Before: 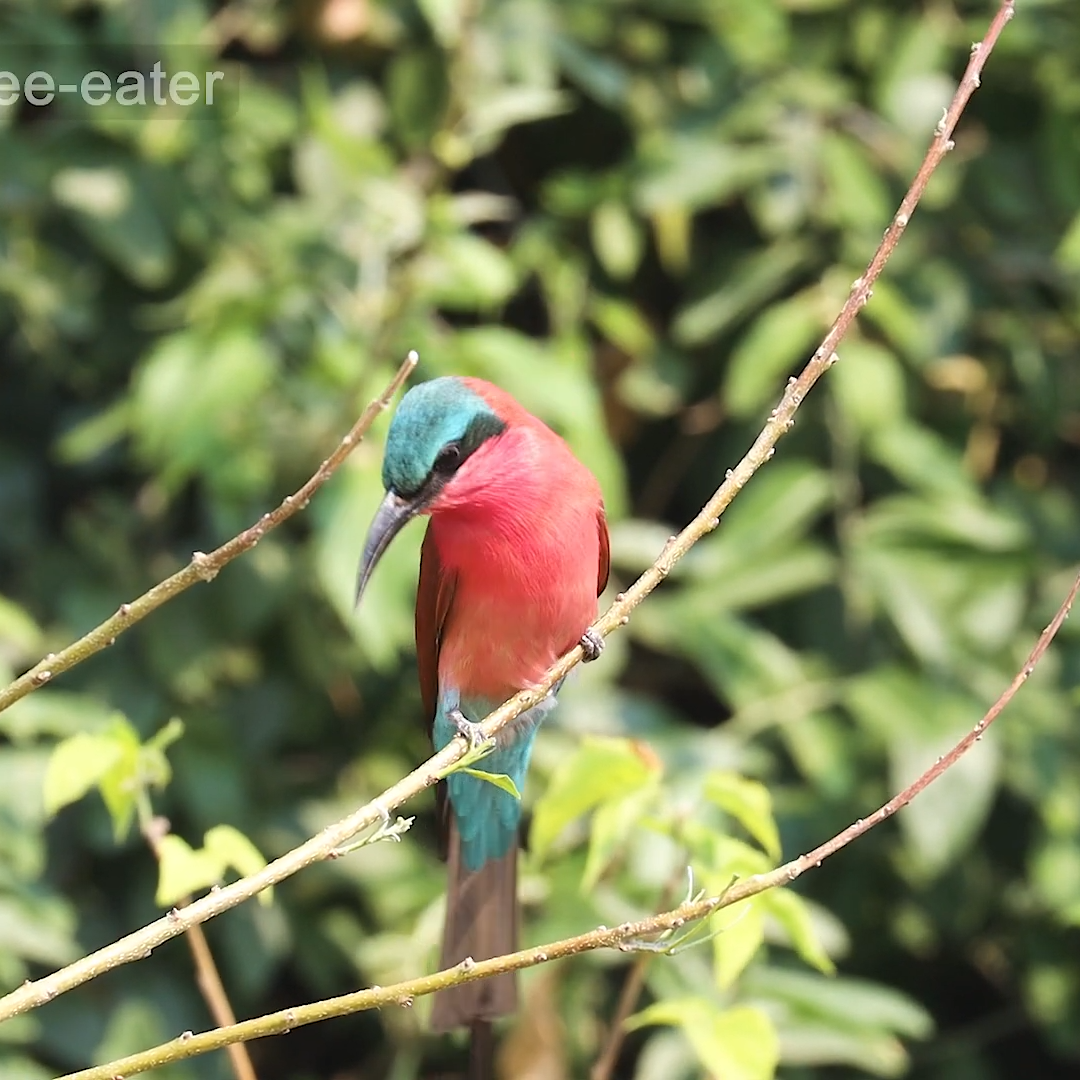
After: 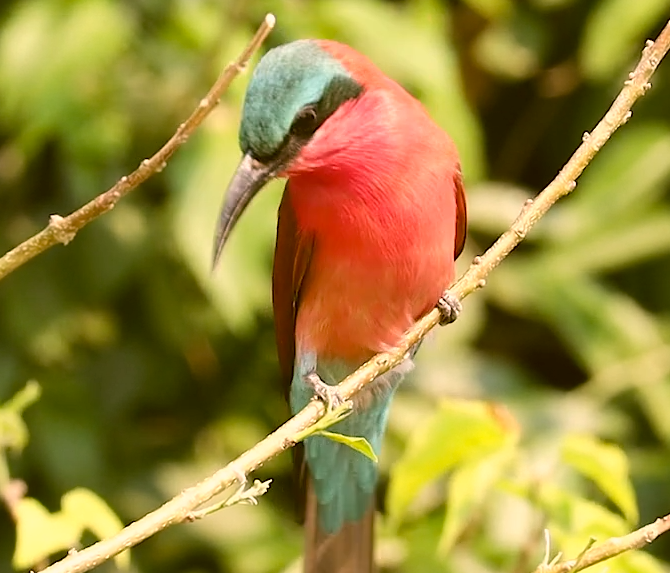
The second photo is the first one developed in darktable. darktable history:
rgb levels: preserve colors max RGB
color correction: highlights a* 8.98, highlights b* 15.09, shadows a* -0.49, shadows b* 26.52
crop: left 13.312%, top 31.28%, right 24.627%, bottom 15.582%
